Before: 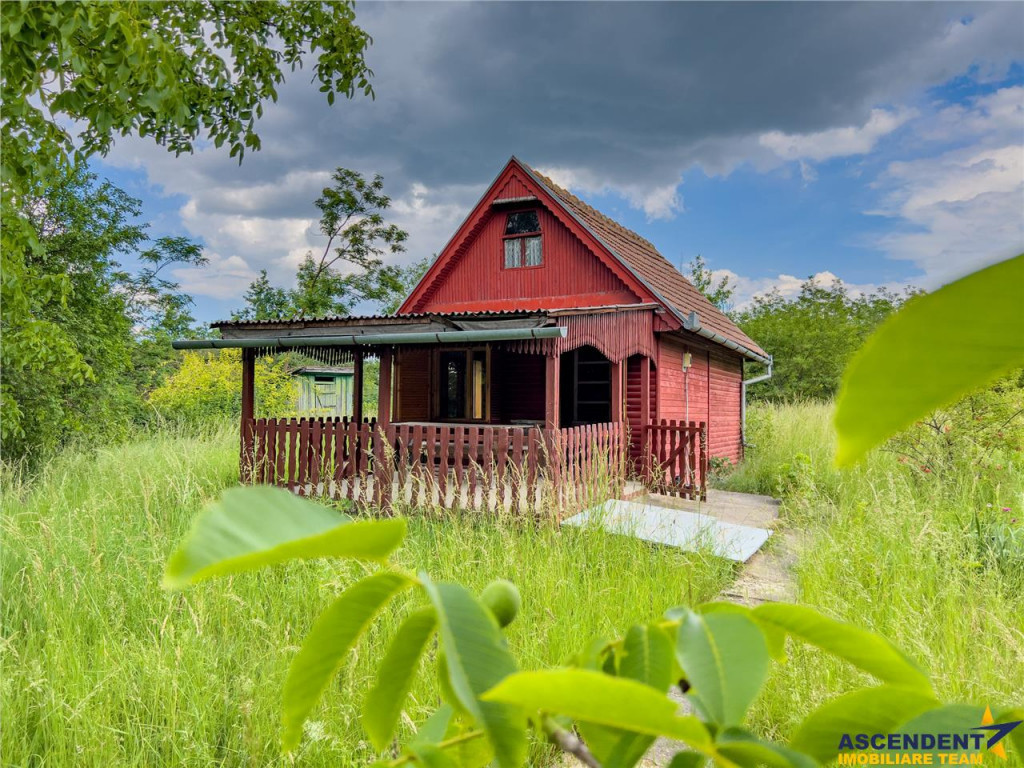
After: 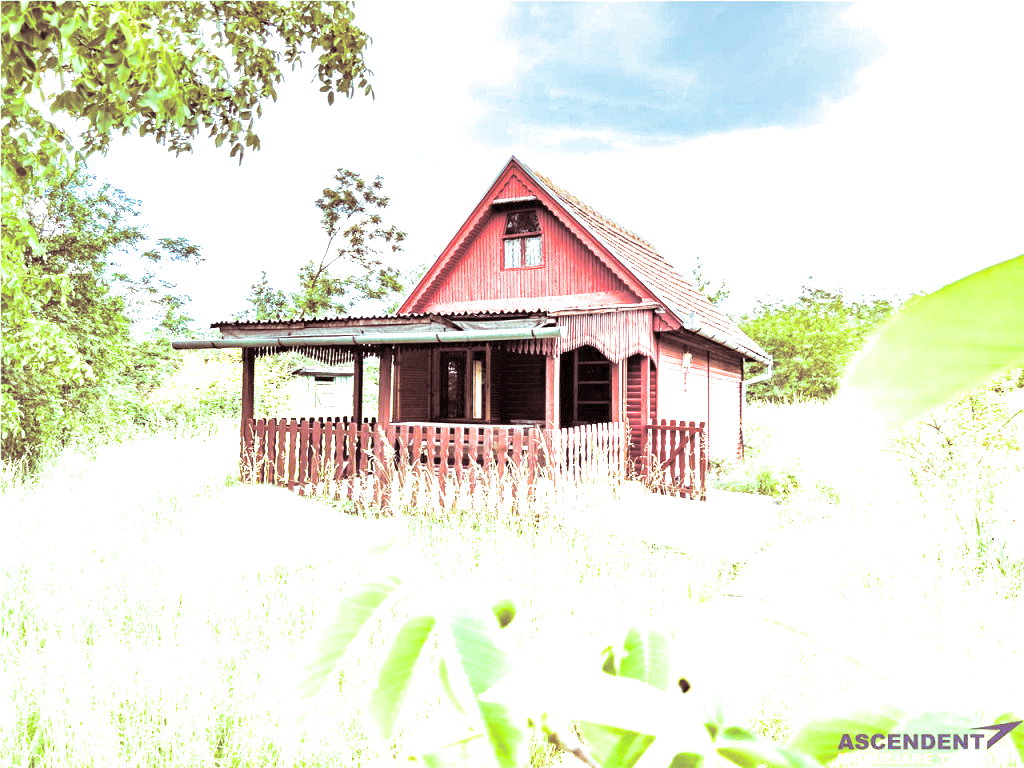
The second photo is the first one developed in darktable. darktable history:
exposure: exposure 2.25 EV, compensate highlight preservation false
split-toning: shadows › saturation 0.3, highlights › hue 180°, highlights › saturation 0.3, compress 0%
